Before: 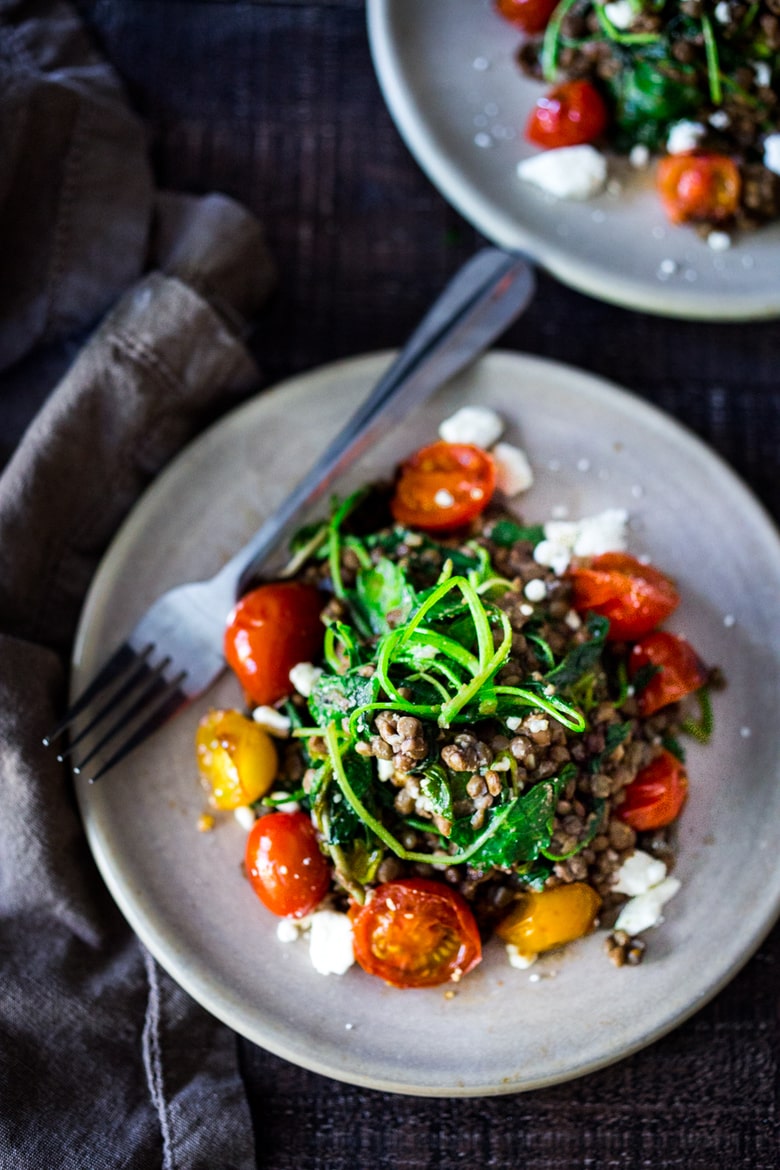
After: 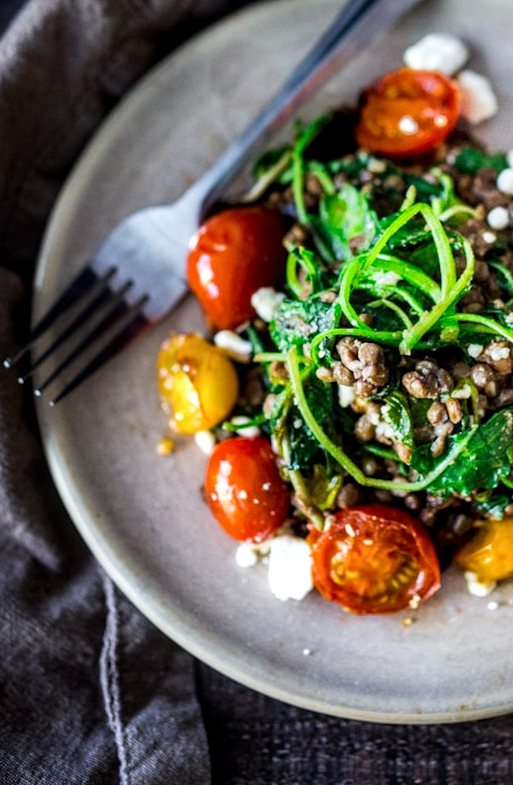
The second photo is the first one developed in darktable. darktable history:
crop and rotate: angle -0.684°, left 3.954%, top 31.672%, right 29.093%
local contrast: detail 130%
